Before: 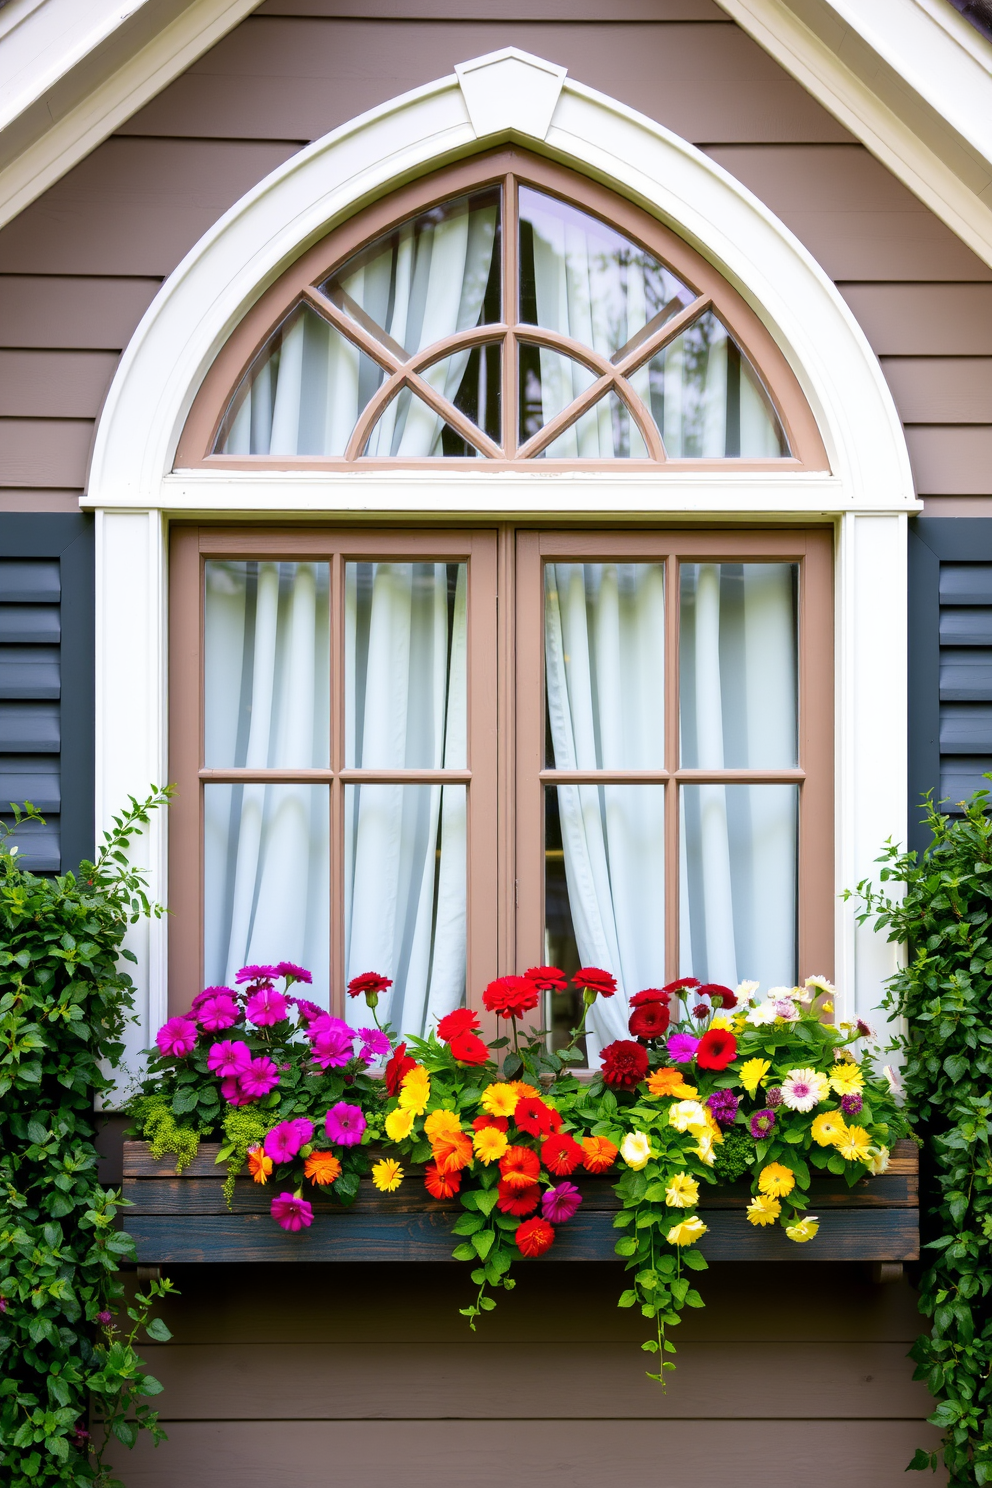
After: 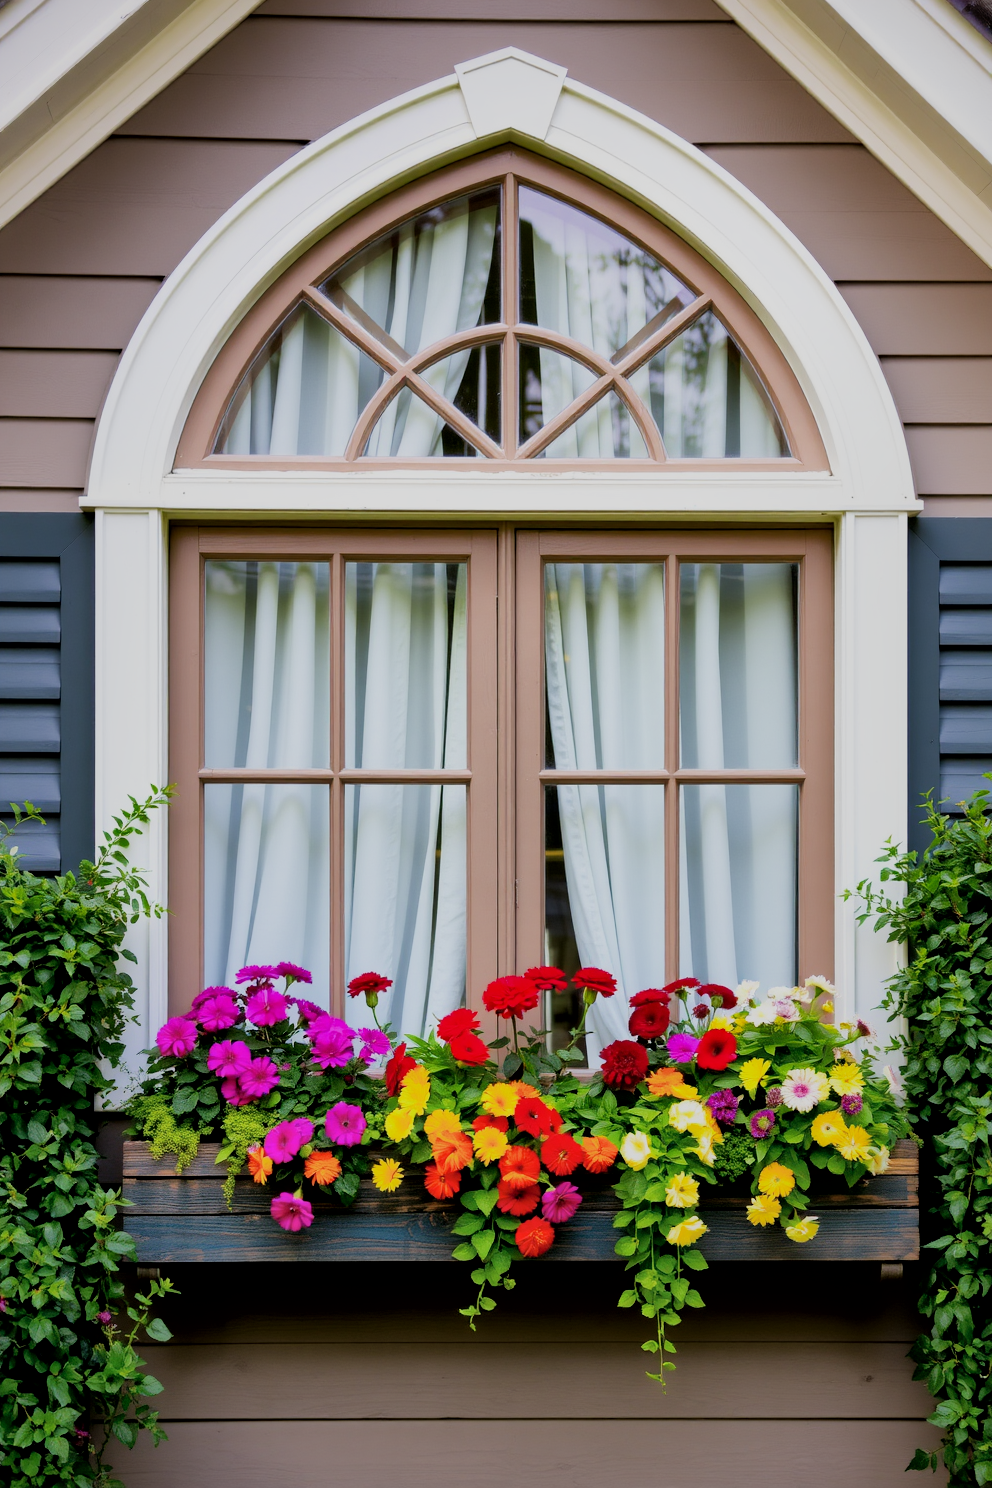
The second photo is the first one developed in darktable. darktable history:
local contrast: mode bilateral grid, contrast 20, coarseness 99, detail 150%, midtone range 0.2
shadows and highlights: on, module defaults
filmic rgb: black relative exposure -7.65 EV, white relative exposure 4.56 EV, hardness 3.61, contrast 1.058
